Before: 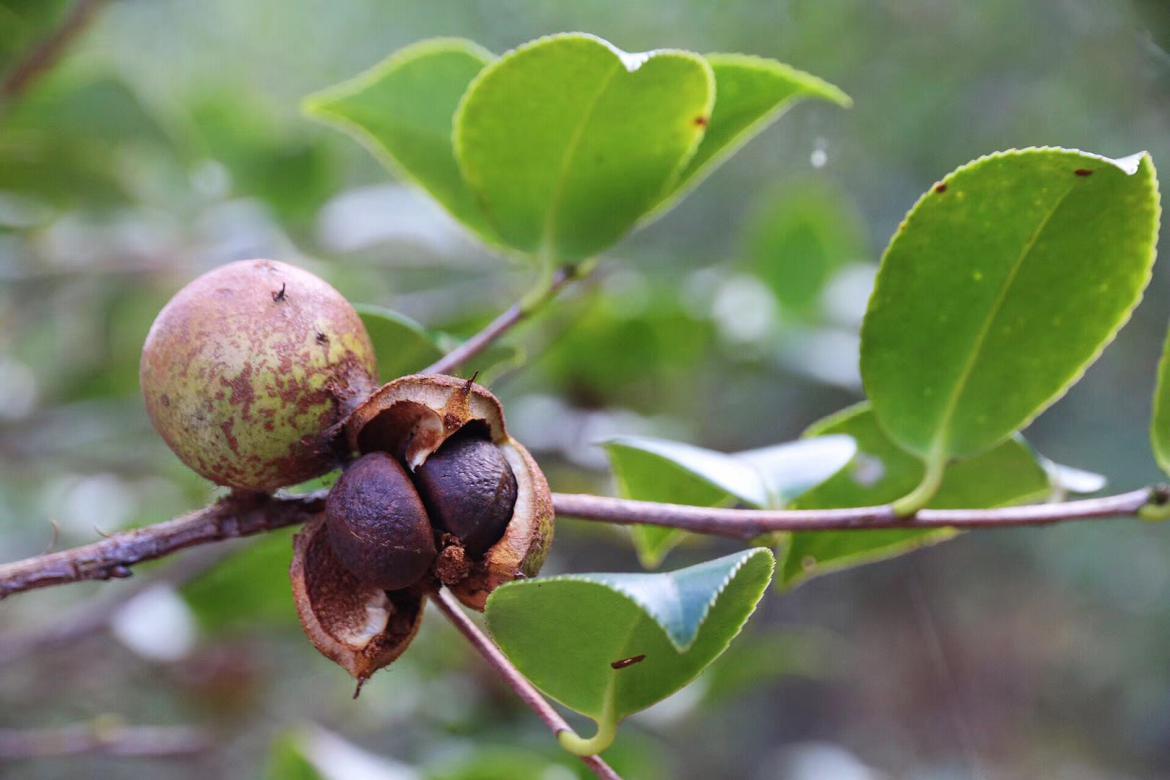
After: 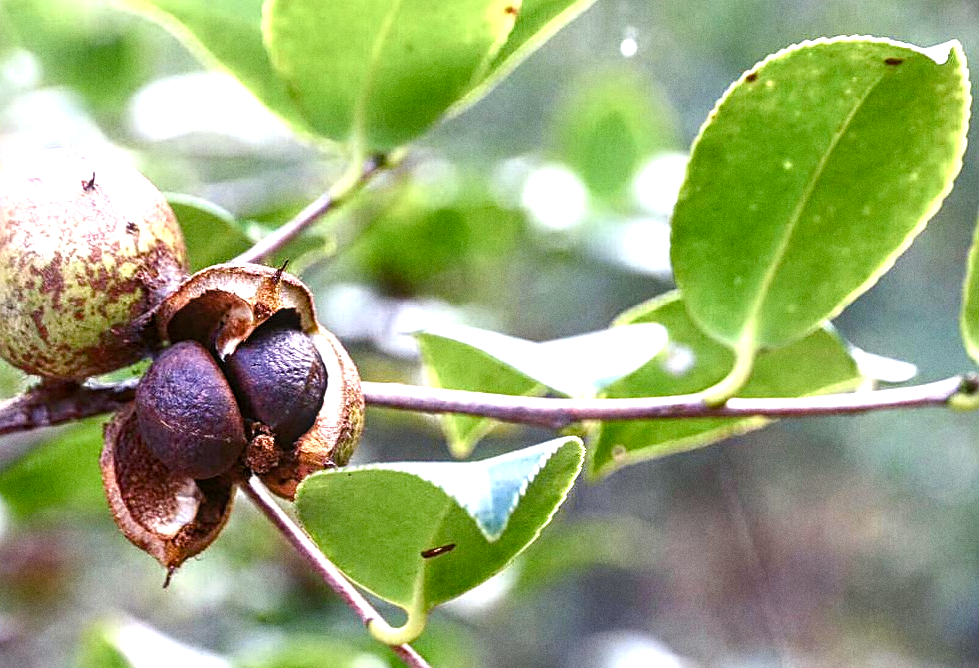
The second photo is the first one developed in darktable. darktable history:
sharpen: on, module defaults
color balance: lift [1.004, 1.002, 1.002, 0.998], gamma [1, 1.007, 1.002, 0.993], gain [1, 0.977, 1.013, 1.023], contrast -3.64%
color balance rgb: shadows lift › chroma 2.79%, shadows lift › hue 190.66°, power › hue 171.85°, highlights gain › chroma 2.16%, highlights gain › hue 75.26°, global offset › luminance -0.51%, perceptual saturation grading › highlights -33.8%, perceptual saturation grading › mid-tones 14.98%, perceptual saturation grading › shadows 48.43%, perceptual brilliance grading › highlights 15.68%, perceptual brilliance grading › mid-tones 6.62%, perceptual brilliance grading › shadows -14.98%, global vibrance 11.32%, contrast 5.05%
white balance: red 1.009, blue 1.027
local contrast: on, module defaults
crop: left 16.315%, top 14.246%
exposure: black level correction 0, exposure 0.7 EV, compensate exposure bias true, compensate highlight preservation false
grain: coarseness 0.09 ISO
